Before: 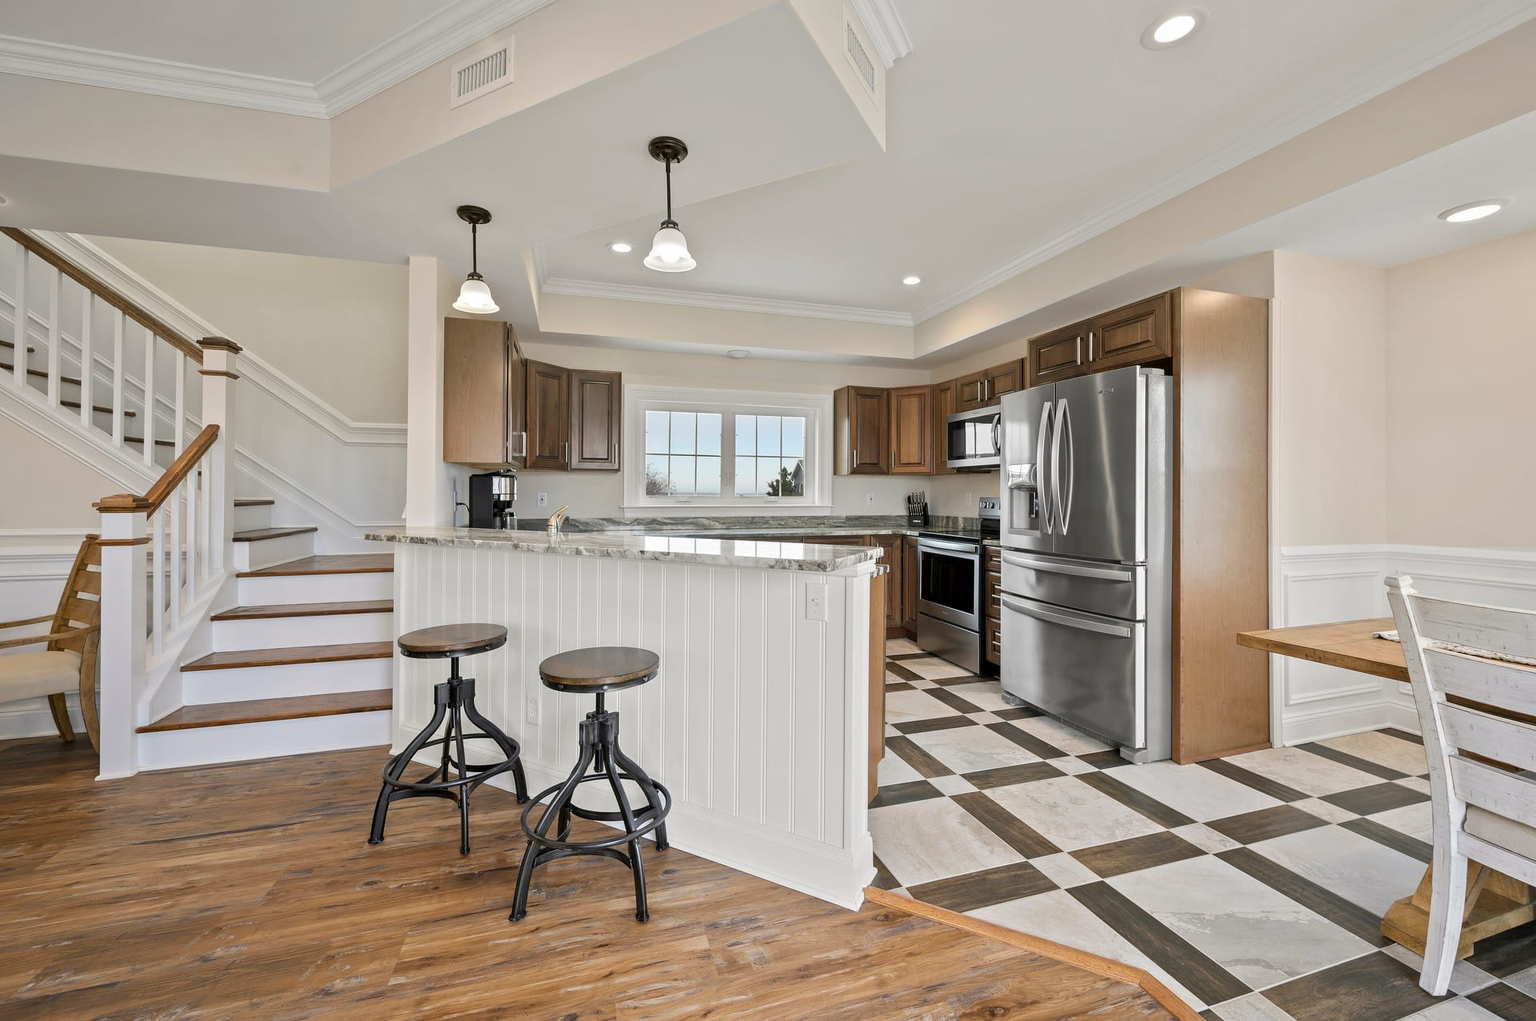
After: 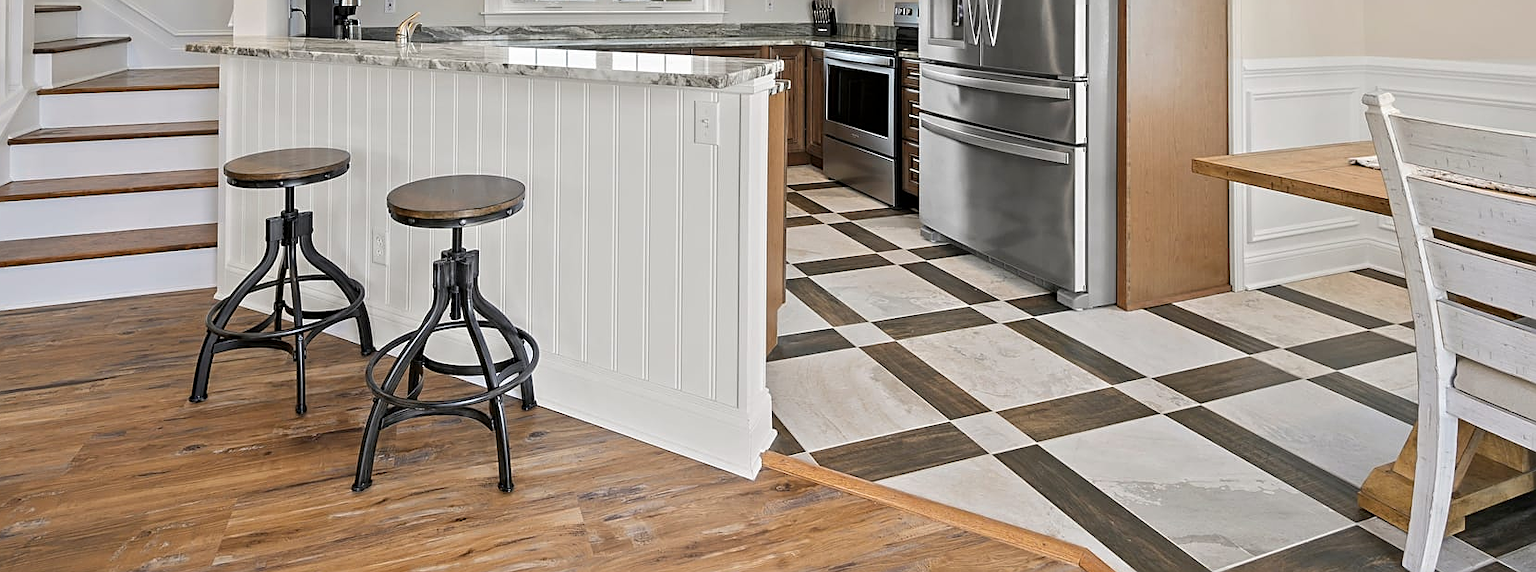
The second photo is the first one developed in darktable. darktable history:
crop and rotate: left 13.292%, top 48.519%, bottom 2.885%
sharpen: on, module defaults
